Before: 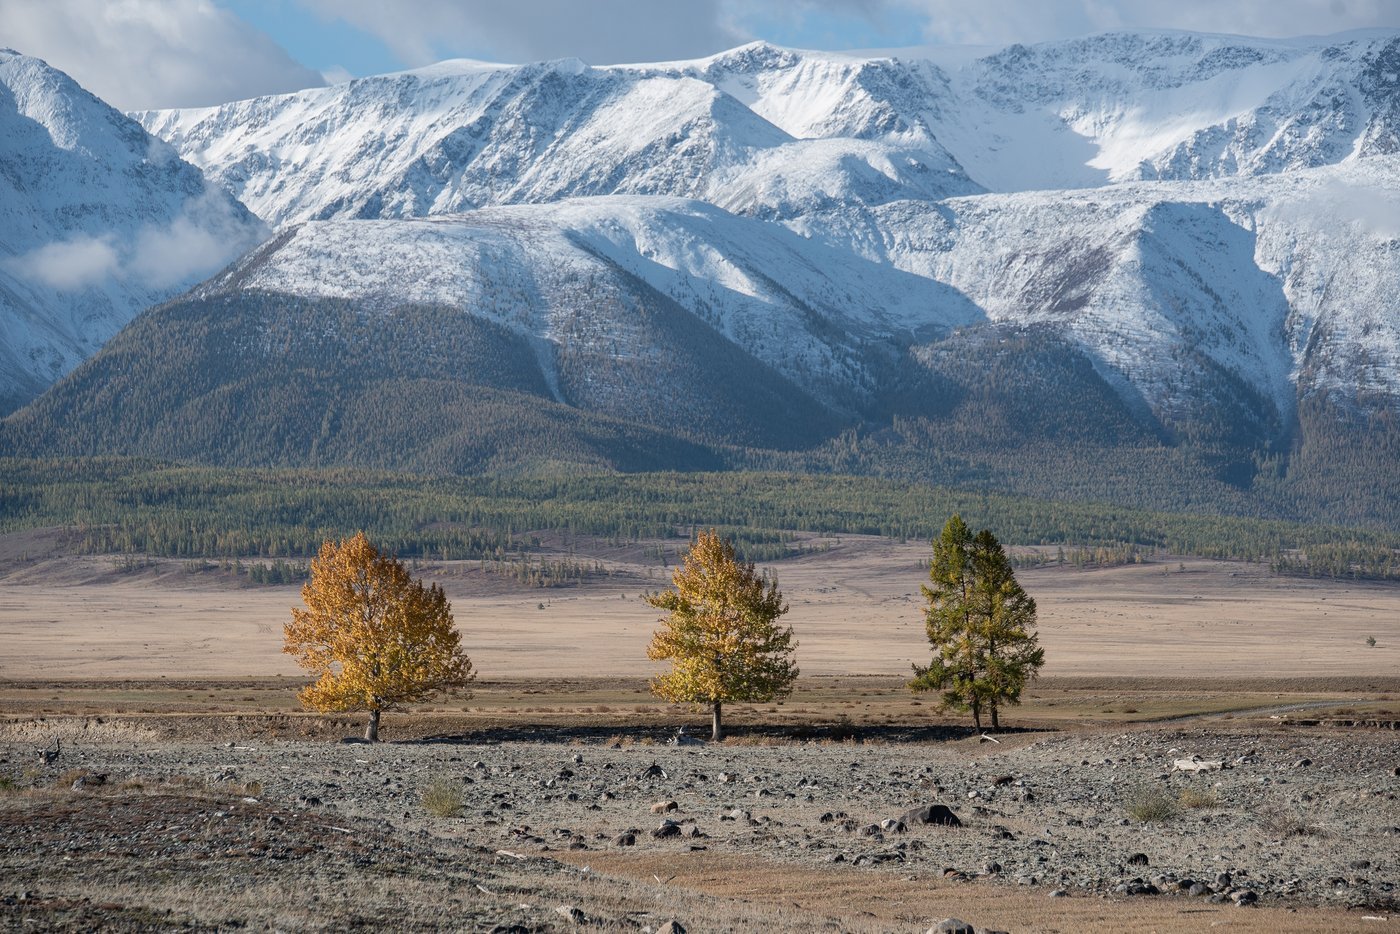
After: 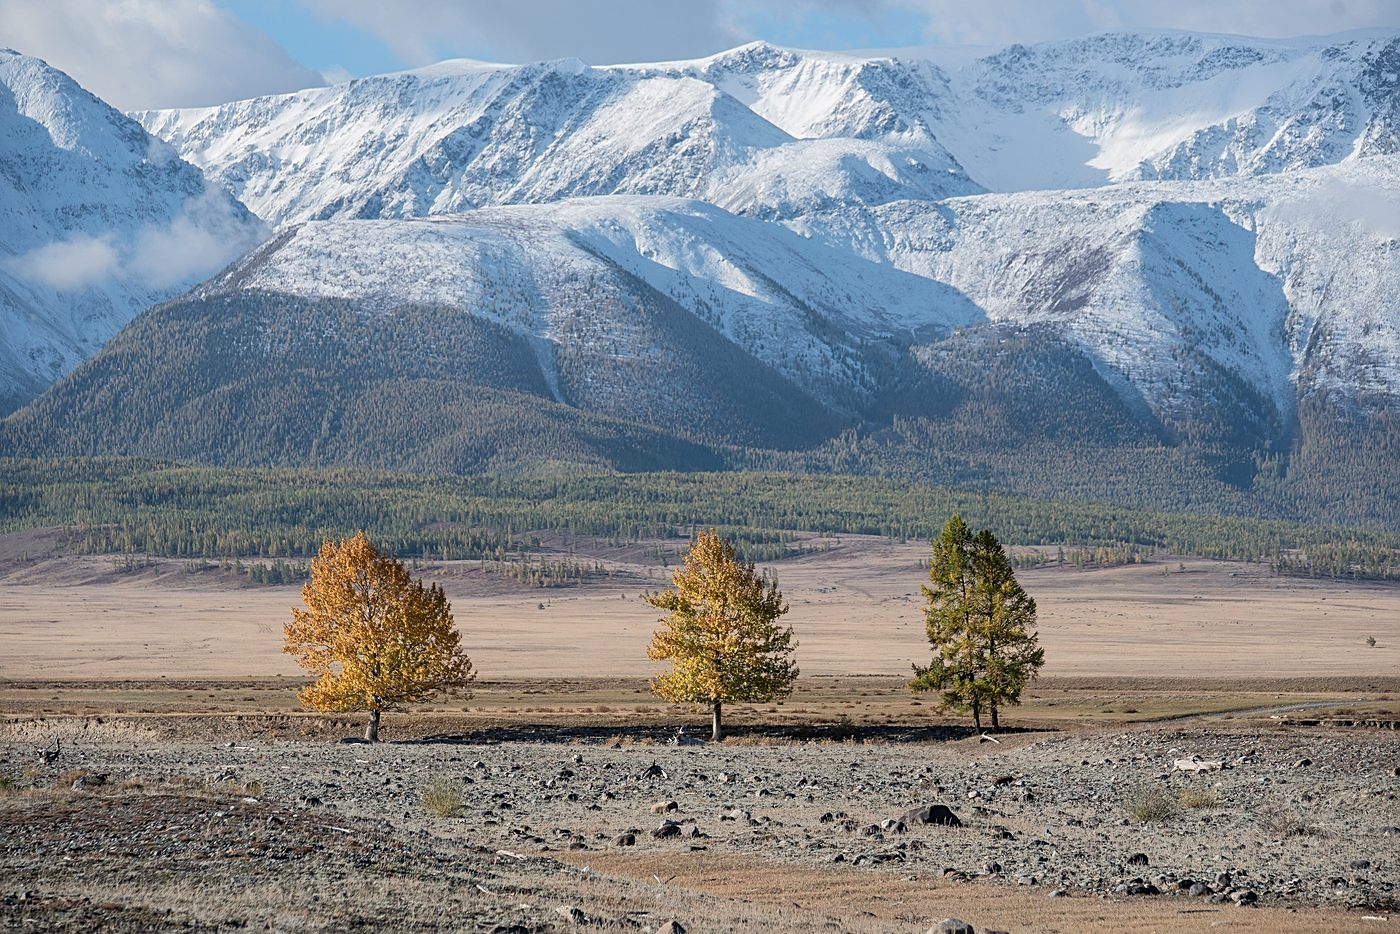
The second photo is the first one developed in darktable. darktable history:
sharpen: on, module defaults
base curve: curves: ch0 [(0, 0) (0.262, 0.32) (0.722, 0.705) (1, 1)]
